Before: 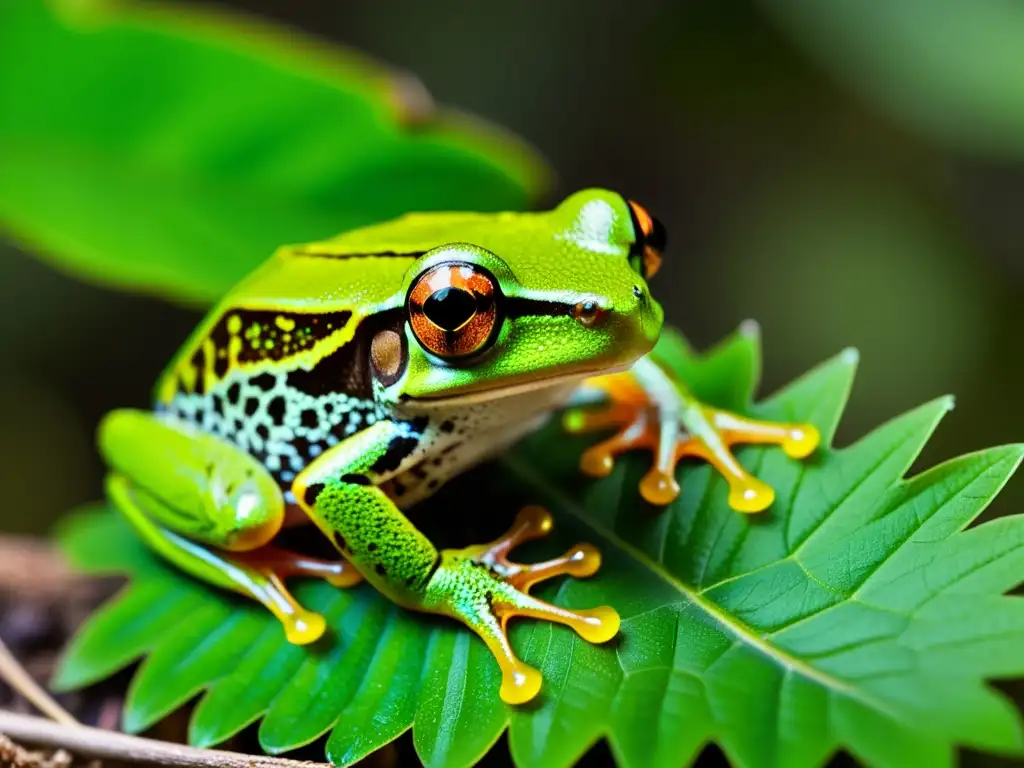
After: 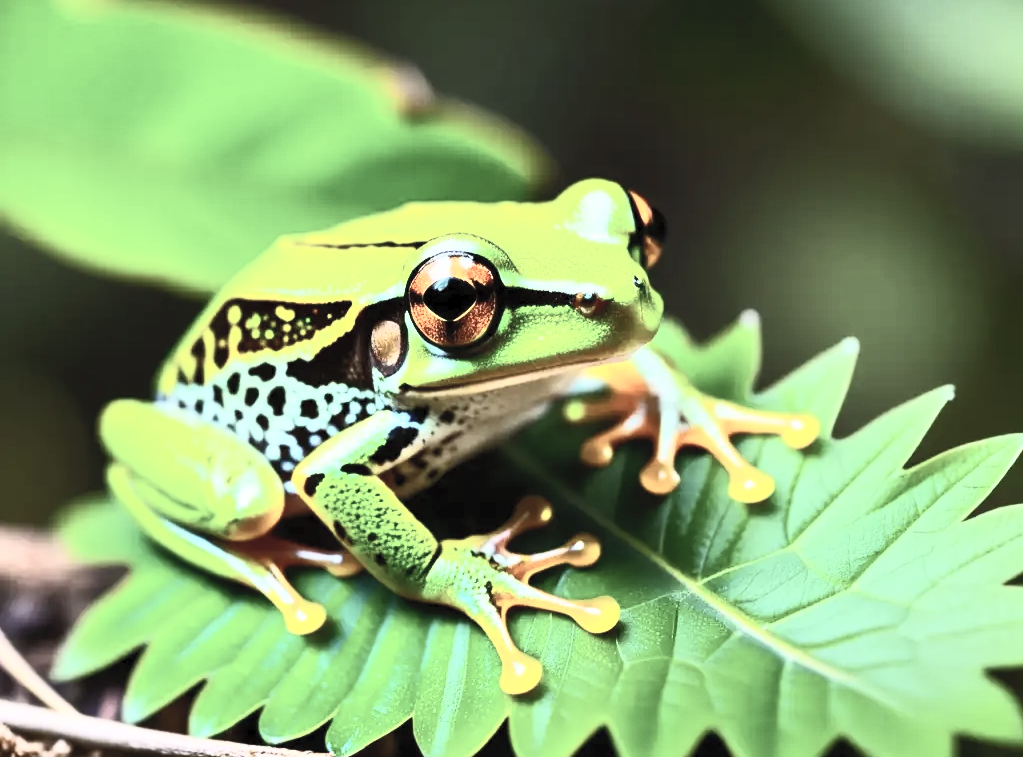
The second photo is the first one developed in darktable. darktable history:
contrast brightness saturation: contrast 0.588, brightness 0.572, saturation -0.332
crop: top 1.374%, right 0.002%
